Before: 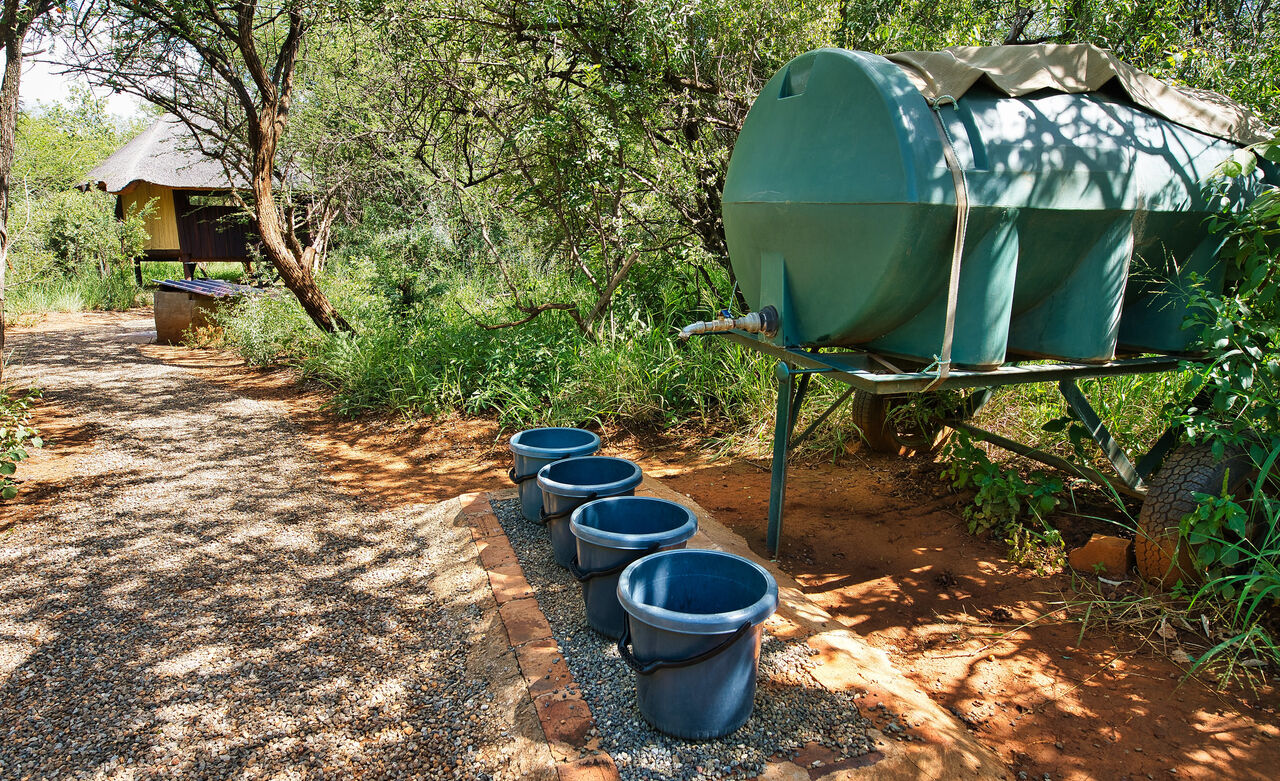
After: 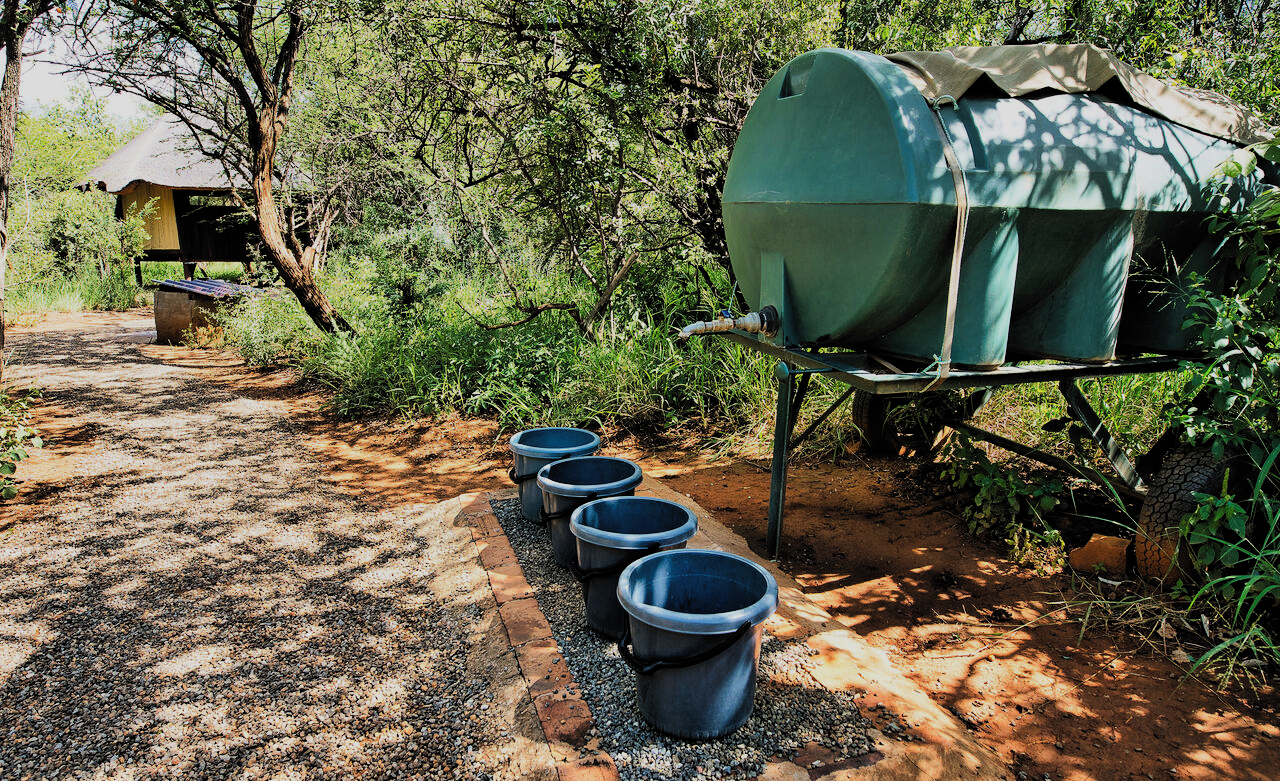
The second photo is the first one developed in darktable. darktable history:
filmic rgb: black relative exposure -5.01 EV, white relative exposure 3.98 EV, hardness 2.9, contrast 1.389, highlights saturation mix -20.05%, preserve chrominance max RGB, color science v6 (2022), contrast in shadows safe, contrast in highlights safe
